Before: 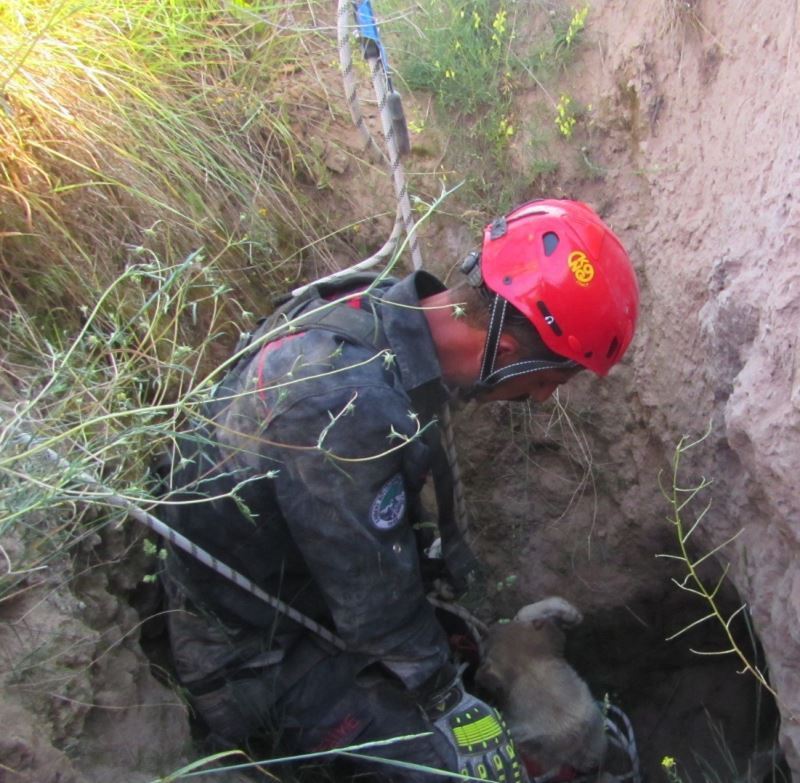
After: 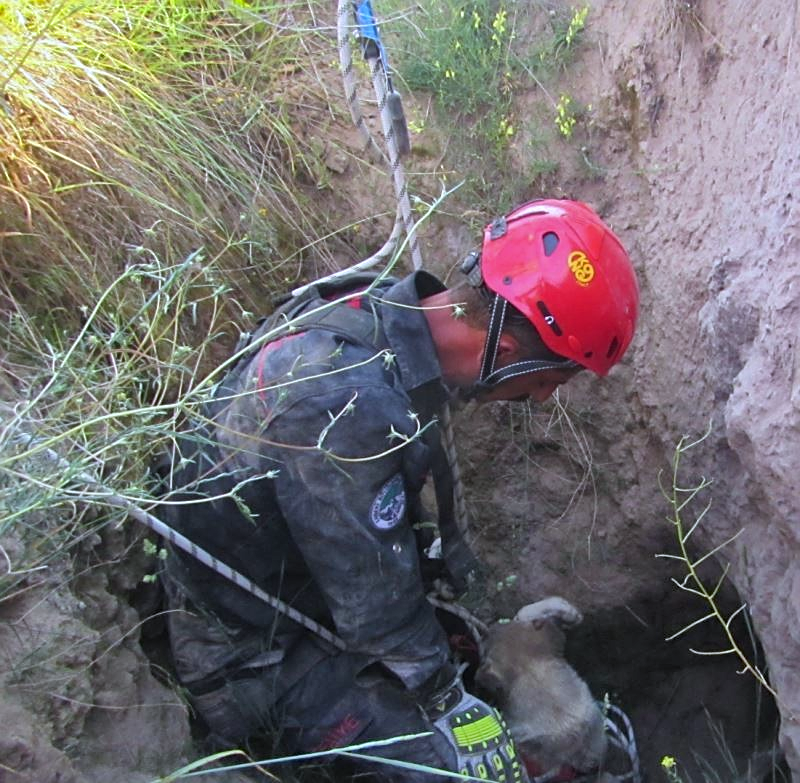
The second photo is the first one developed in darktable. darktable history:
shadows and highlights: low approximation 0.01, soften with gaussian
white balance: red 0.954, blue 1.079
sharpen: on, module defaults
